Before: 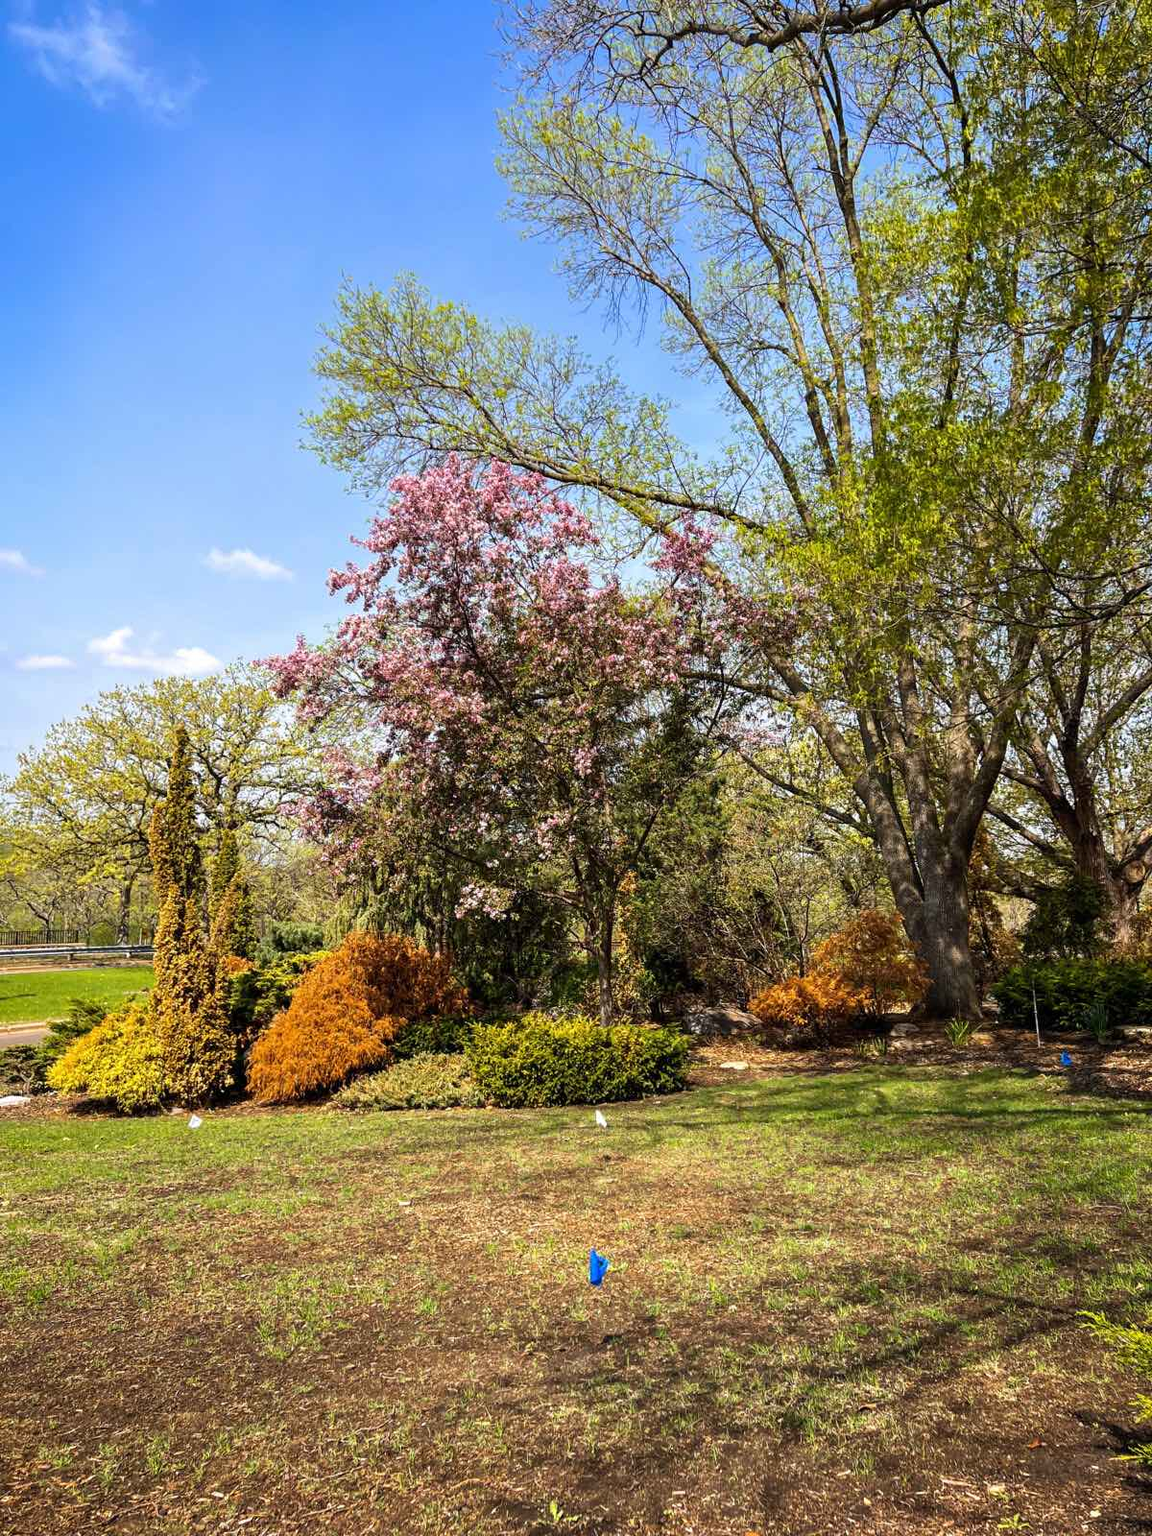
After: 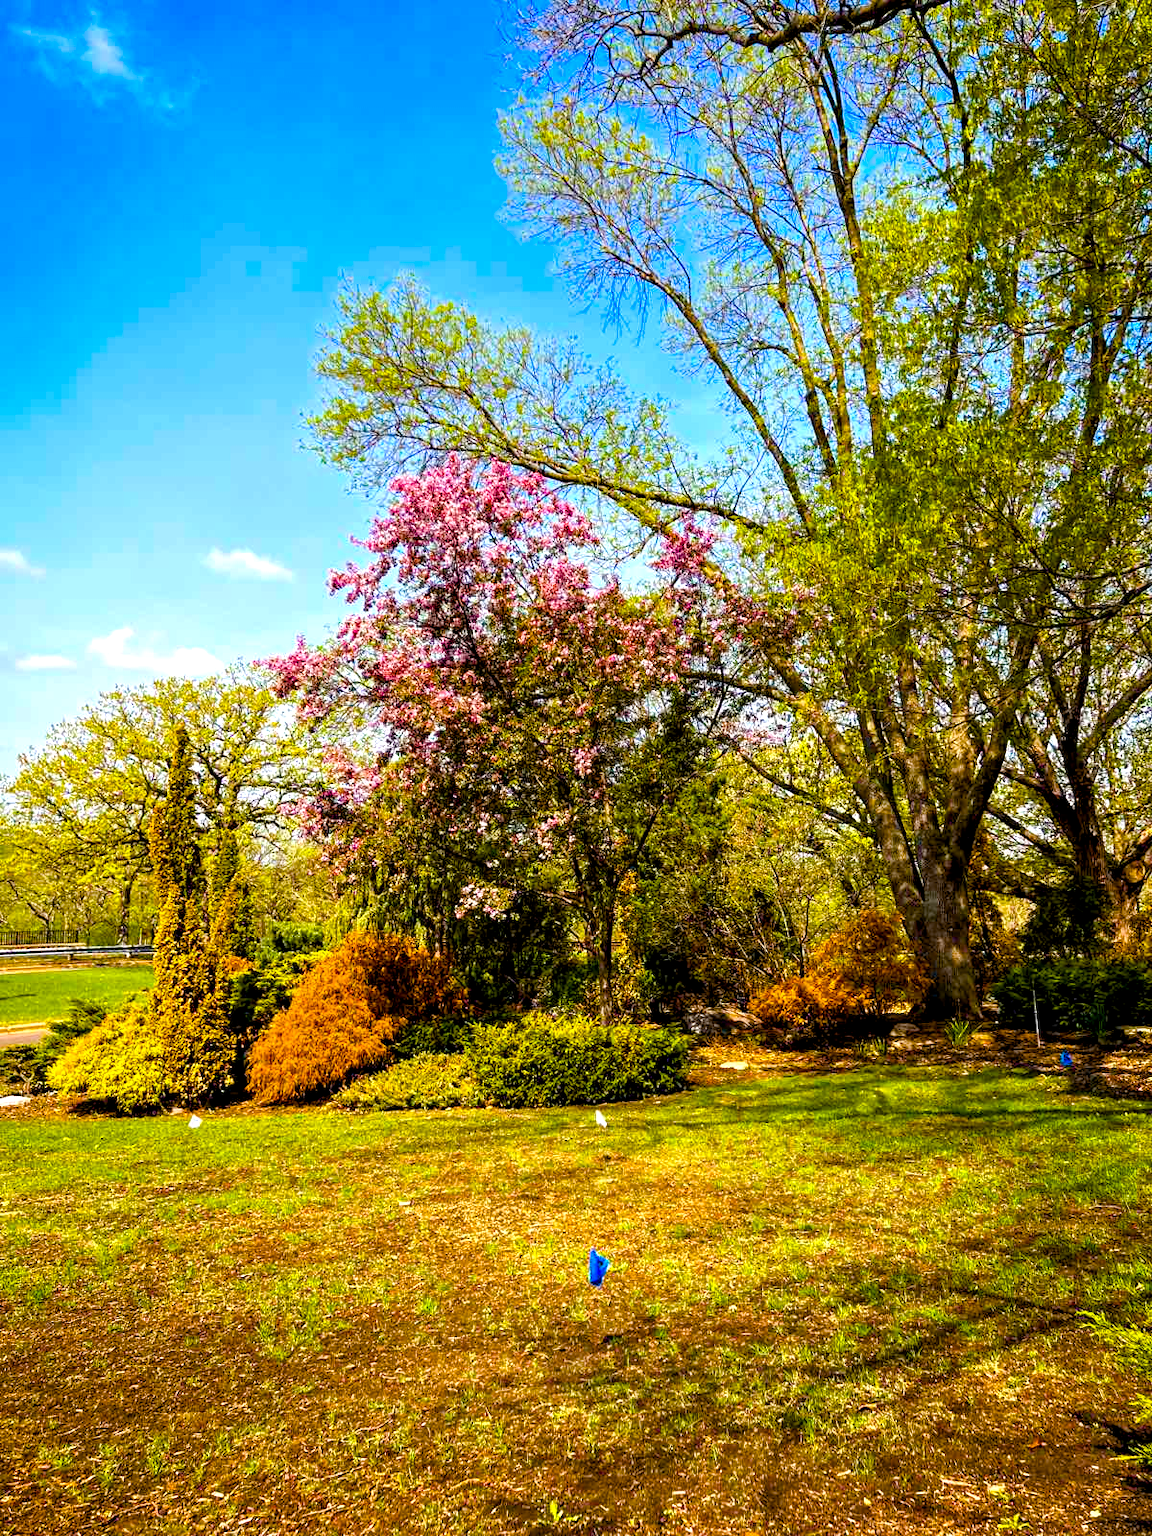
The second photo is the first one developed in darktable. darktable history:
color balance rgb: linear chroma grading › shadows 10%, linear chroma grading › highlights 10%, linear chroma grading › global chroma 15%, linear chroma grading › mid-tones 15%, perceptual saturation grading › global saturation 40%, perceptual saturation grading › highlights -25%, perceptual saturation grading › mid-tones 35%, perceptual saturation grading › shadows 35%, perceptual brilliance grading › global brilliance 11.29%, global vibrance 11.29%
exposure: black level correction 0.009, exposure 0.014 EV, compensate highlight preservation false
